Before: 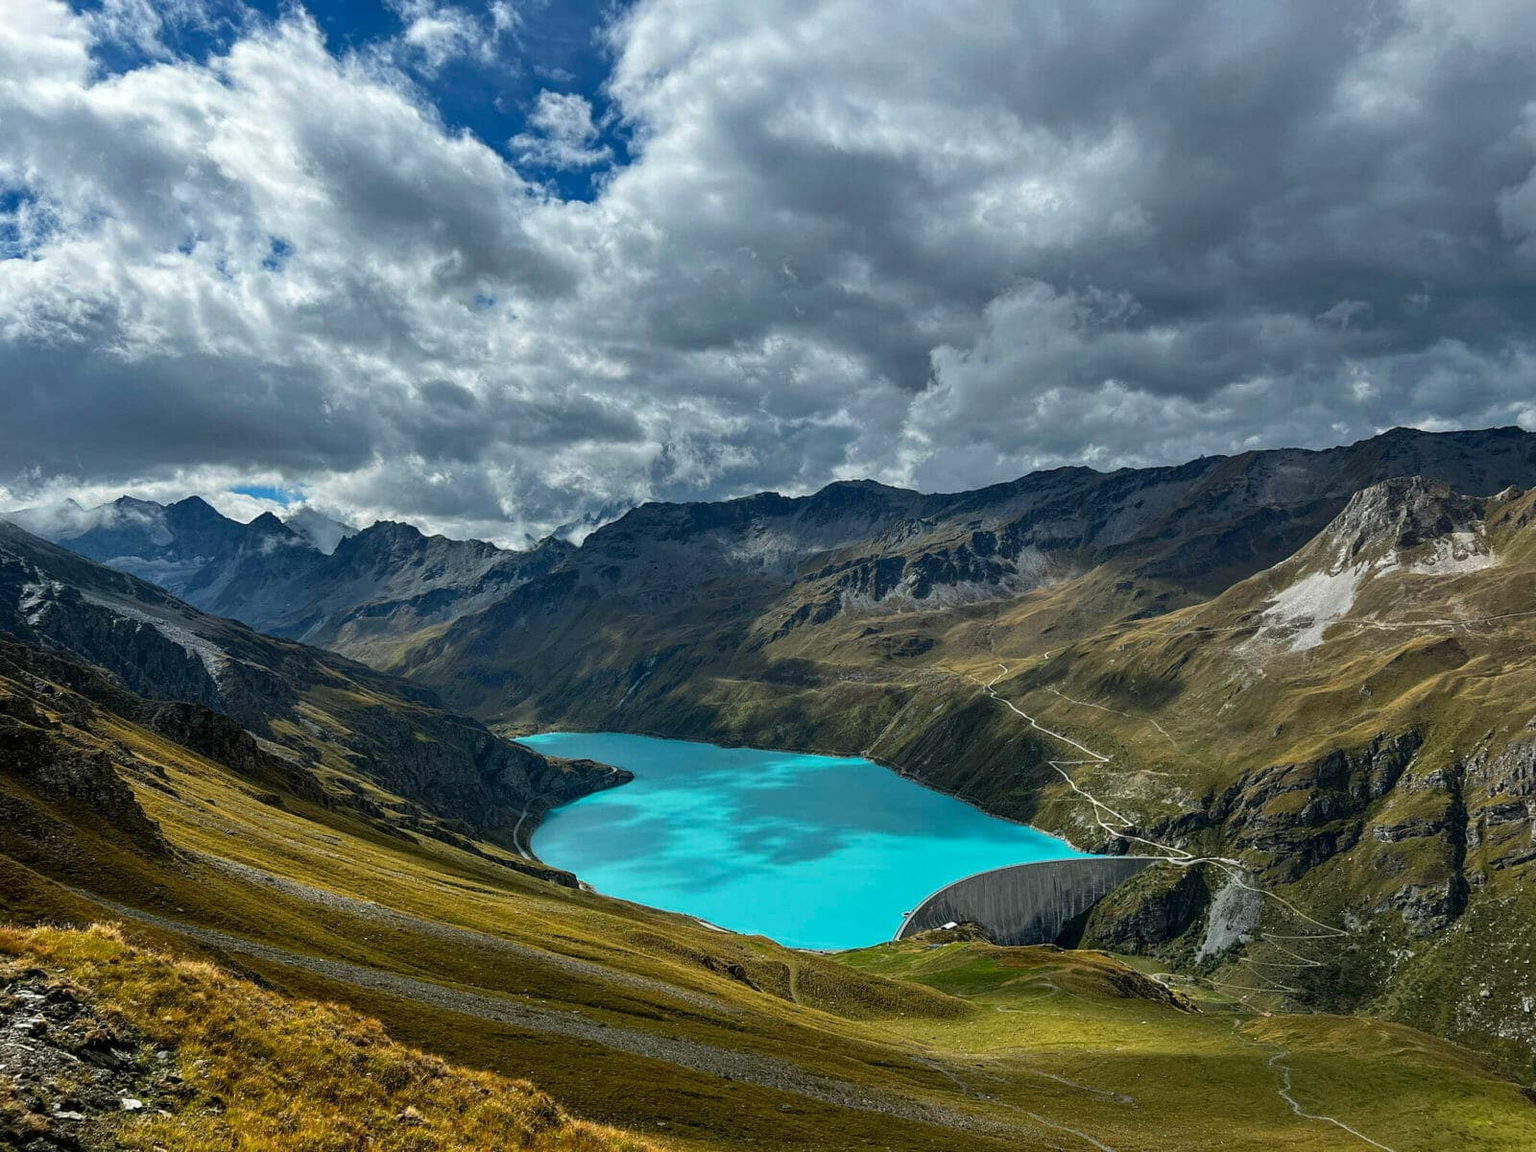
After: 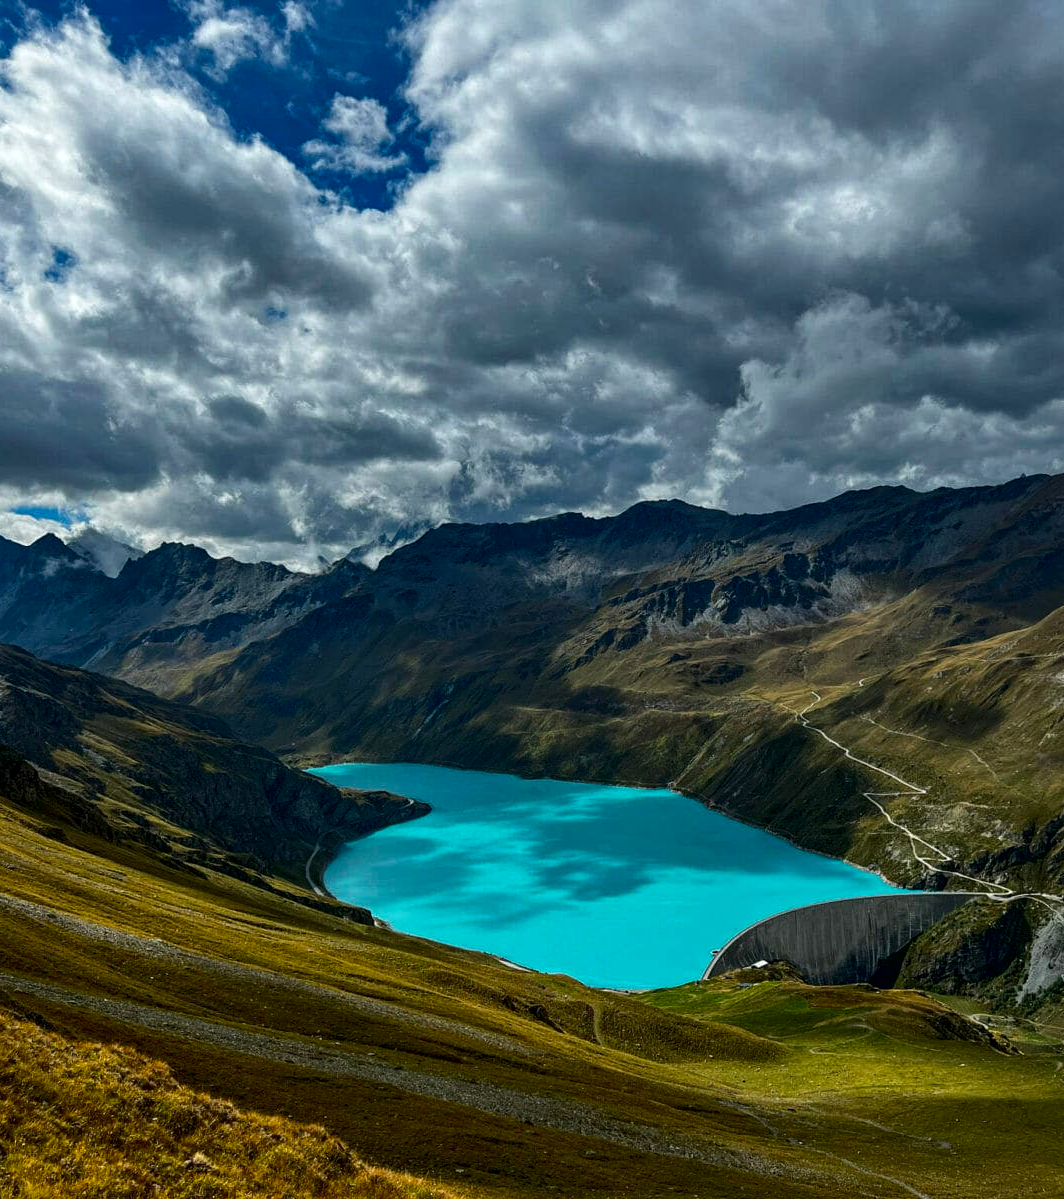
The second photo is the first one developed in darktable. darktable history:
crop and rotate: left 14.322%, right 19.174%
contrast brightness saturation: contrast 0.067, brightness -0.154, saturation 0.116
local contrast: mode bilateral grid, contrast 20, coarseness 51, detail 120%, midtone range 0.2
